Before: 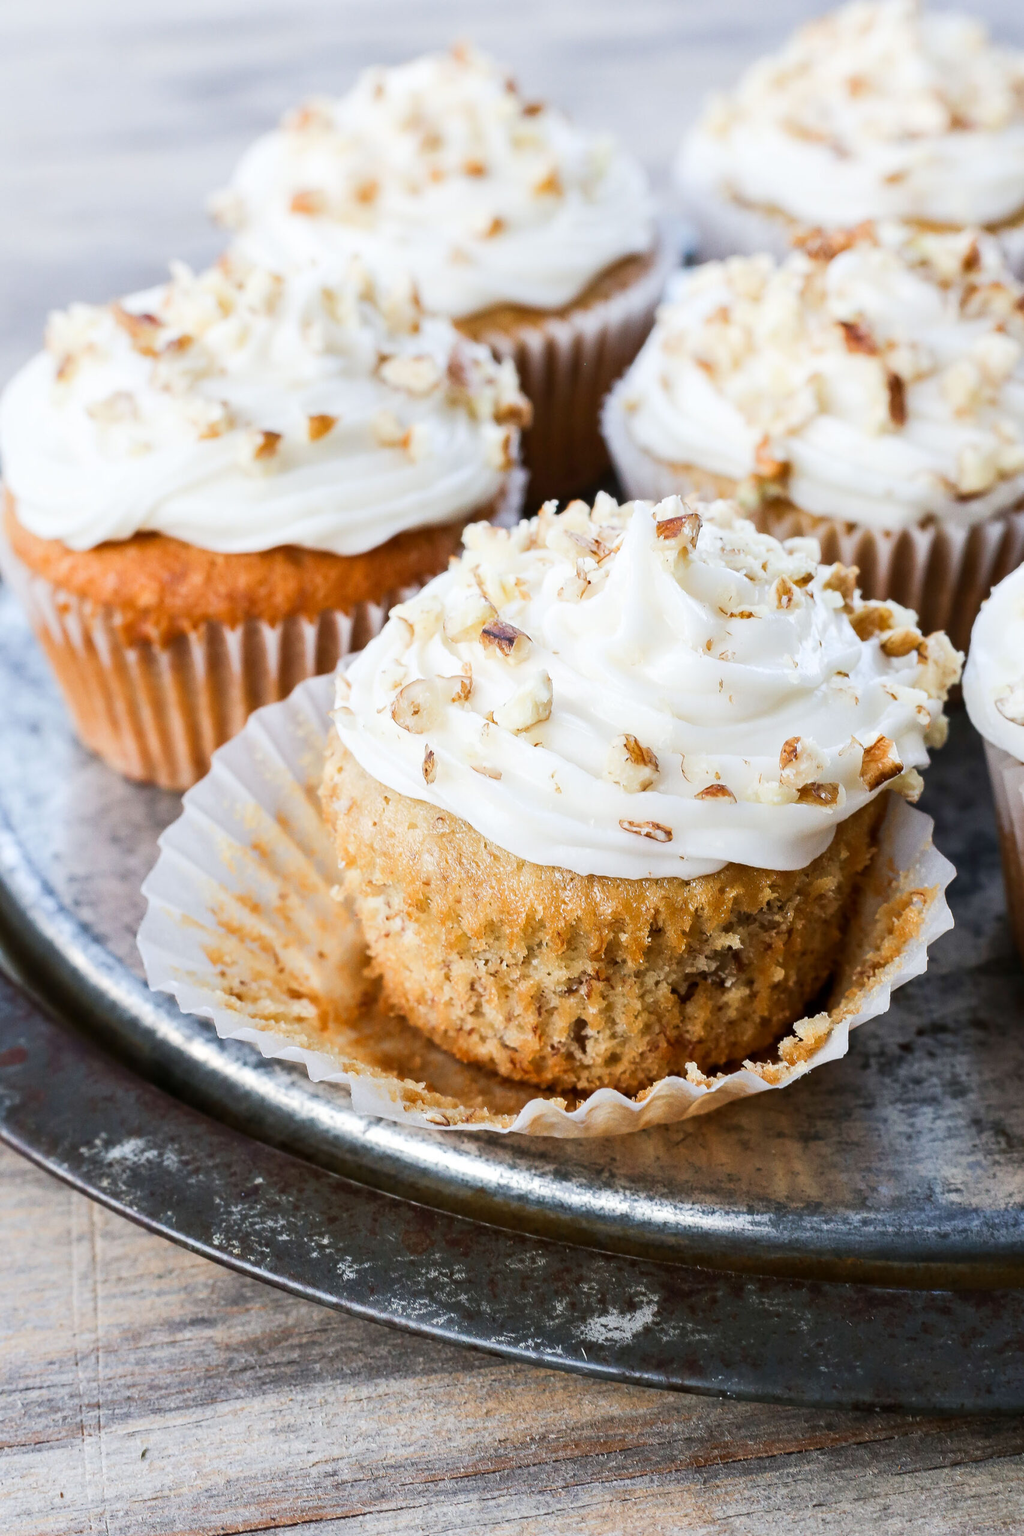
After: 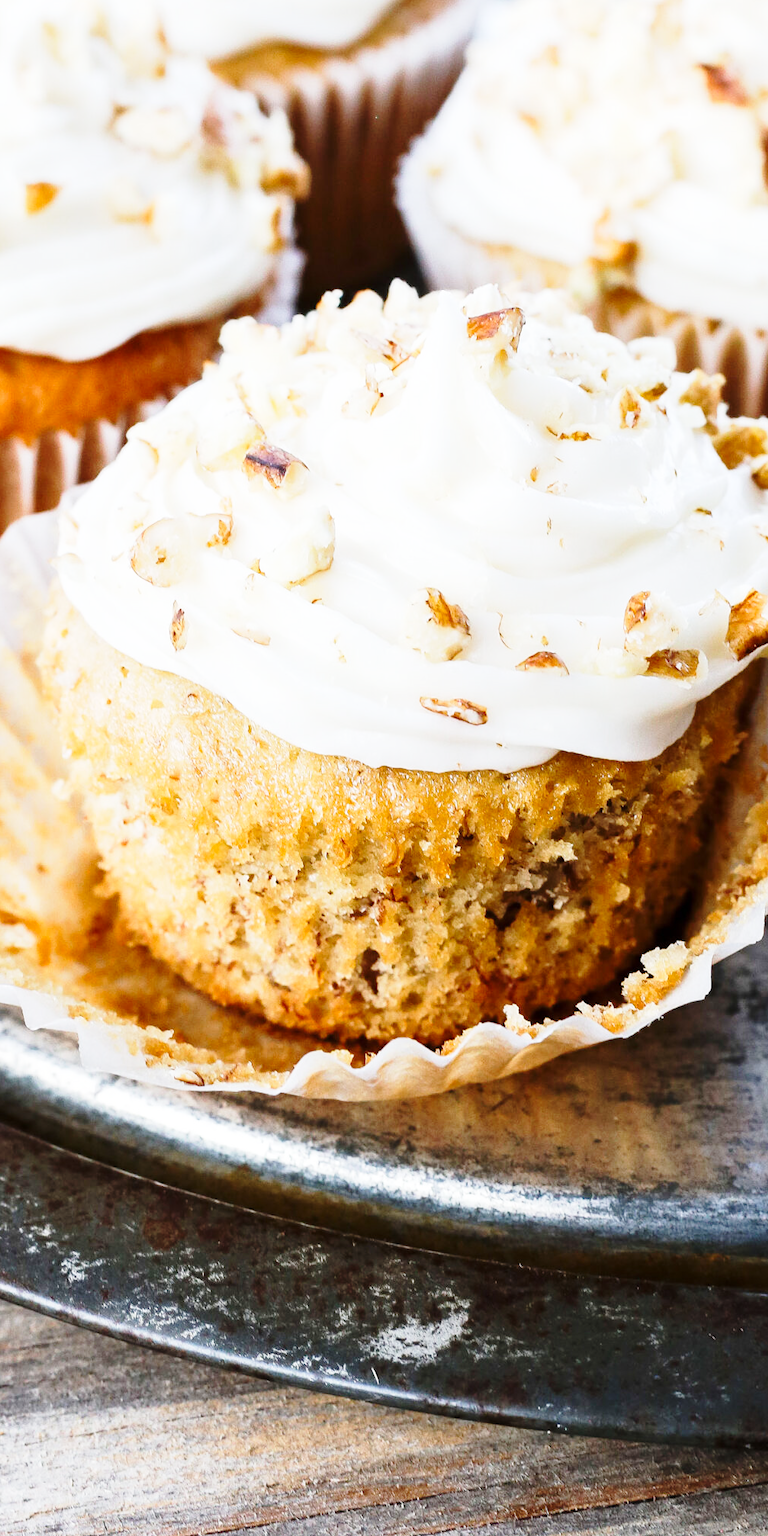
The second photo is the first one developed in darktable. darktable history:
crop and rotate: left 28.256%, top 17.734%, right 12.656%, bottom 3.573%
base curve: curves: ch0 [(0, 0) (0.028, 0.03) (0.121, 0.232) (0.46, 0.748) (0.859, 0.968) (1, 1)], preserve colors none
